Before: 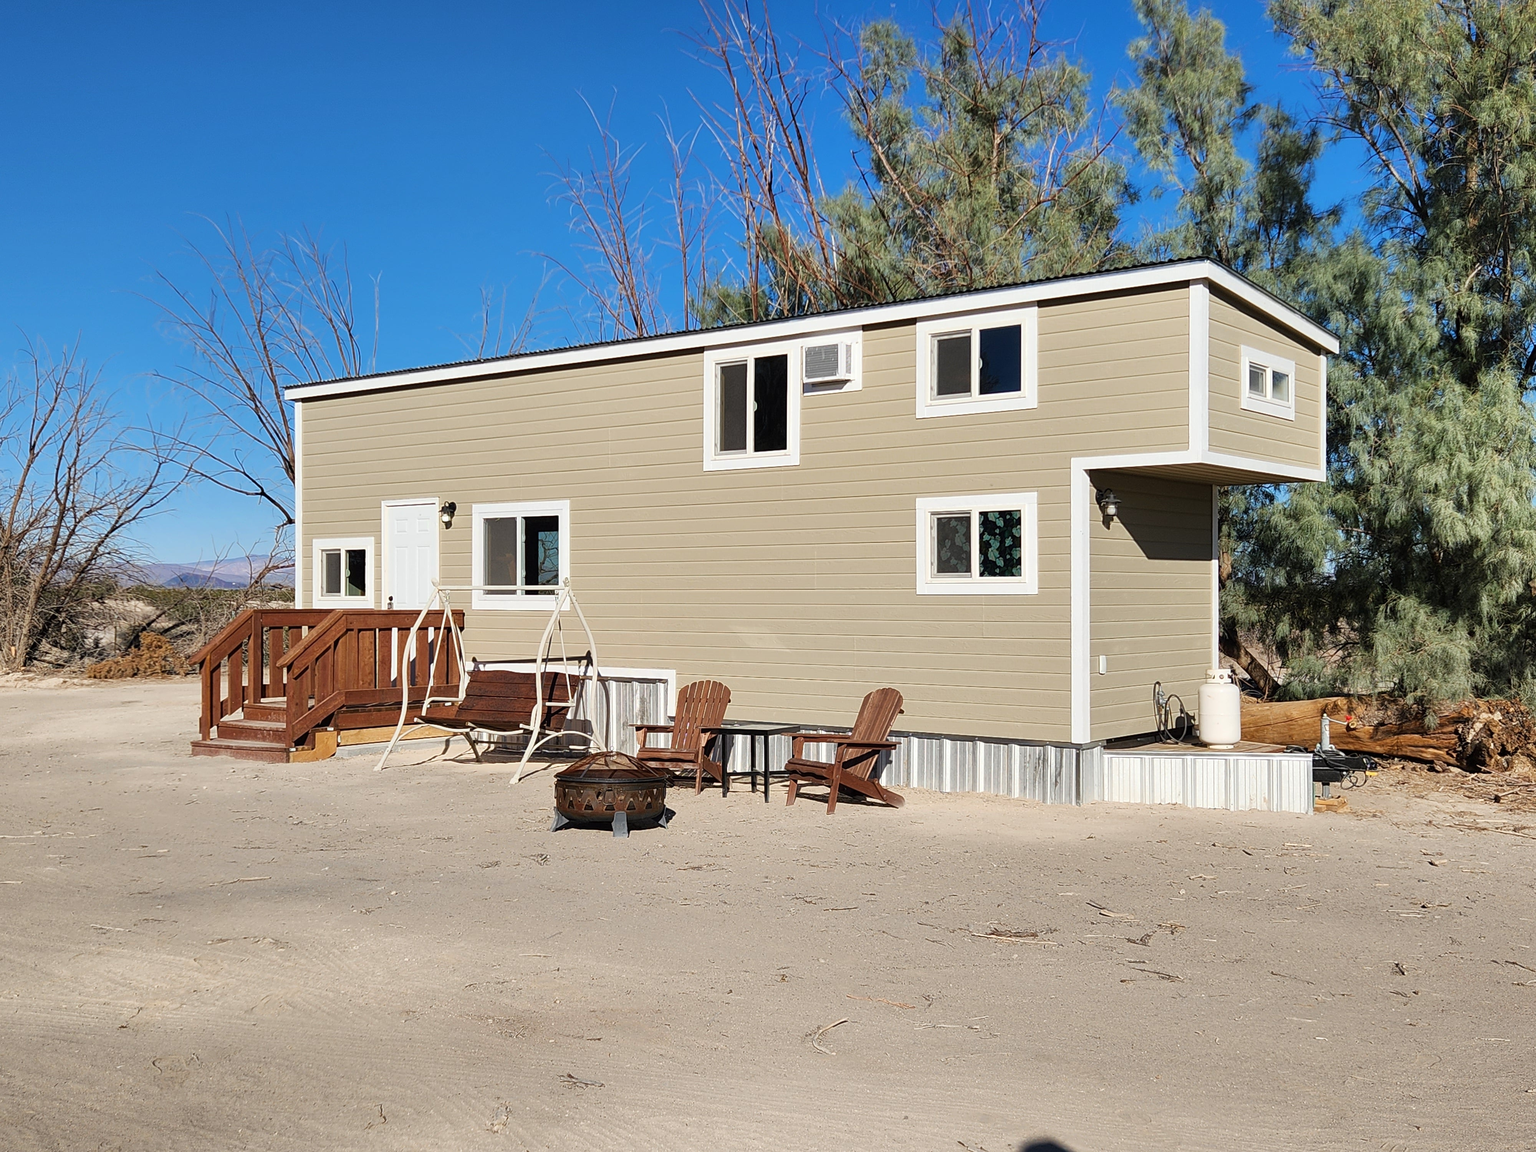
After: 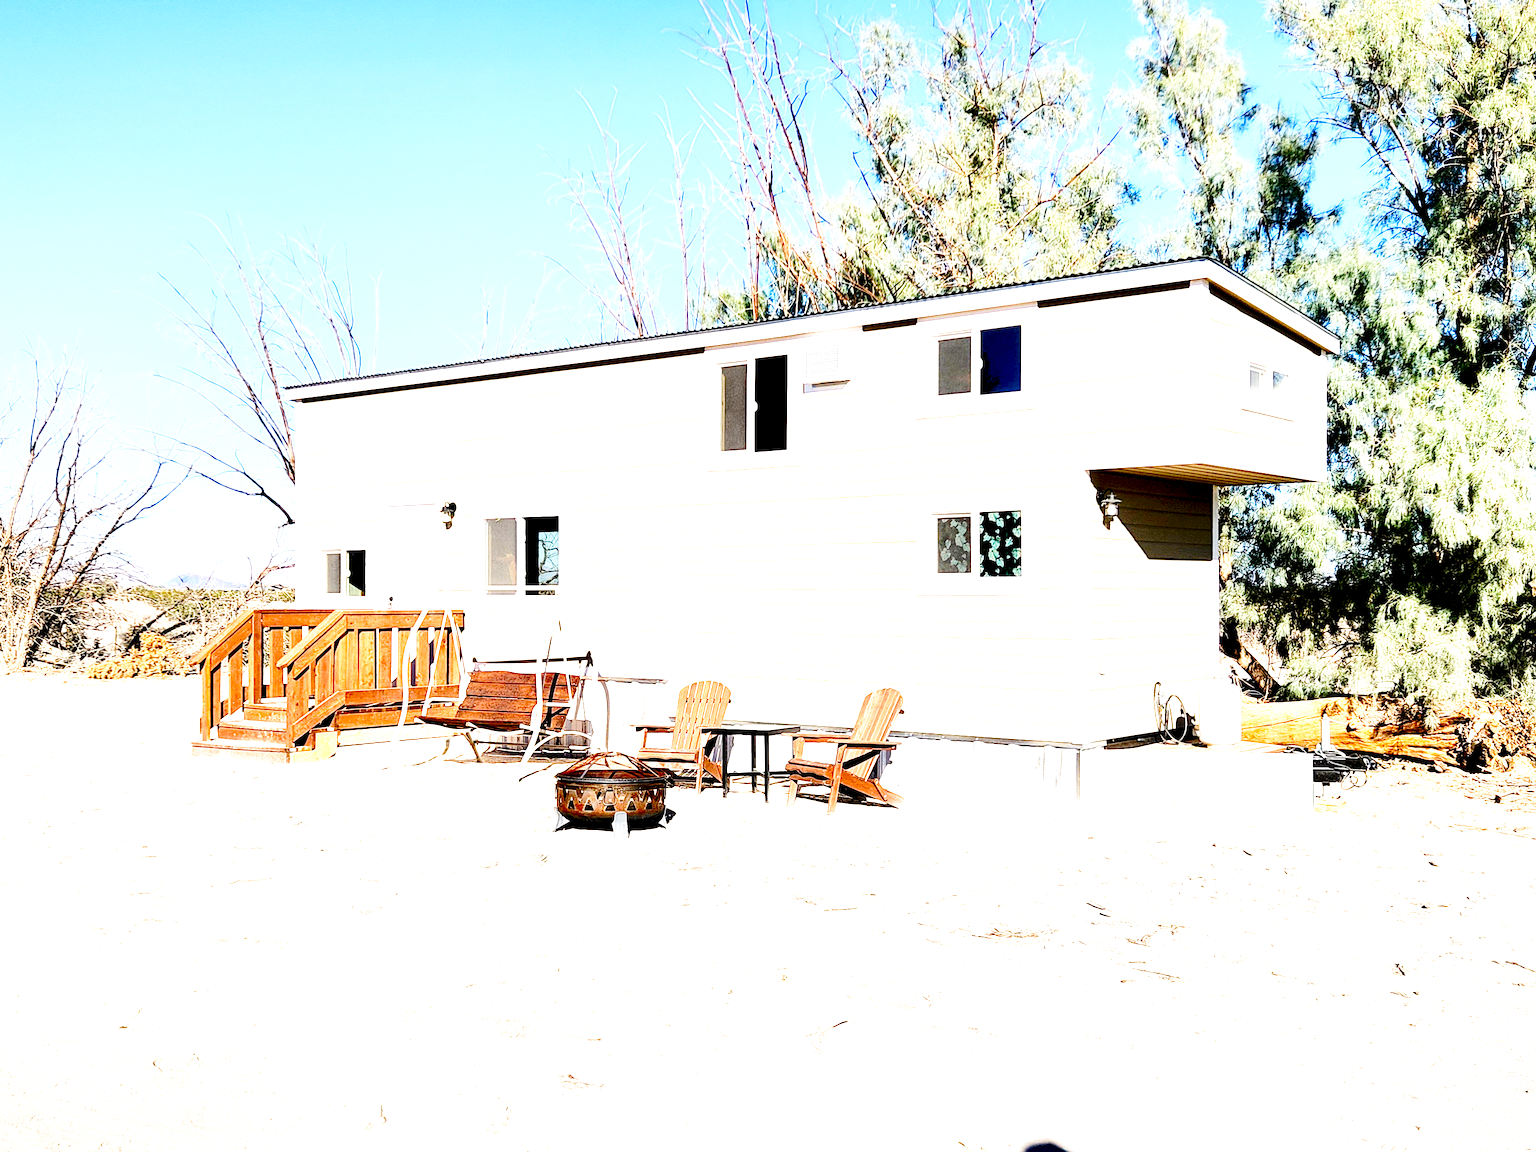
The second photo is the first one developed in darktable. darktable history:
tone equalizer: -8 EV -0.416 EV, -7 EV -0.36 EV, -6 EV -0.31 EV, -5 EV -0.193 EV, -3 EV 0.242 EV, -2 EV 0.342 EV, -1 EV 0.402 EV, +0 EV 0.443 EV, edges refinement/feathering 500, mask exposure compensation -1.57 EV, preserve details no
exposure: black level correction 0.015, exposure 1.78 EV, compensate exposure bias true, compensate highlight preservation false
base curve: curves: ch0 [(0, 0) (0.028, 0.03) (0.121, 0.232) (0.46, 0.748) (0.859, 0.968) (1, 1)], preserve colors none
